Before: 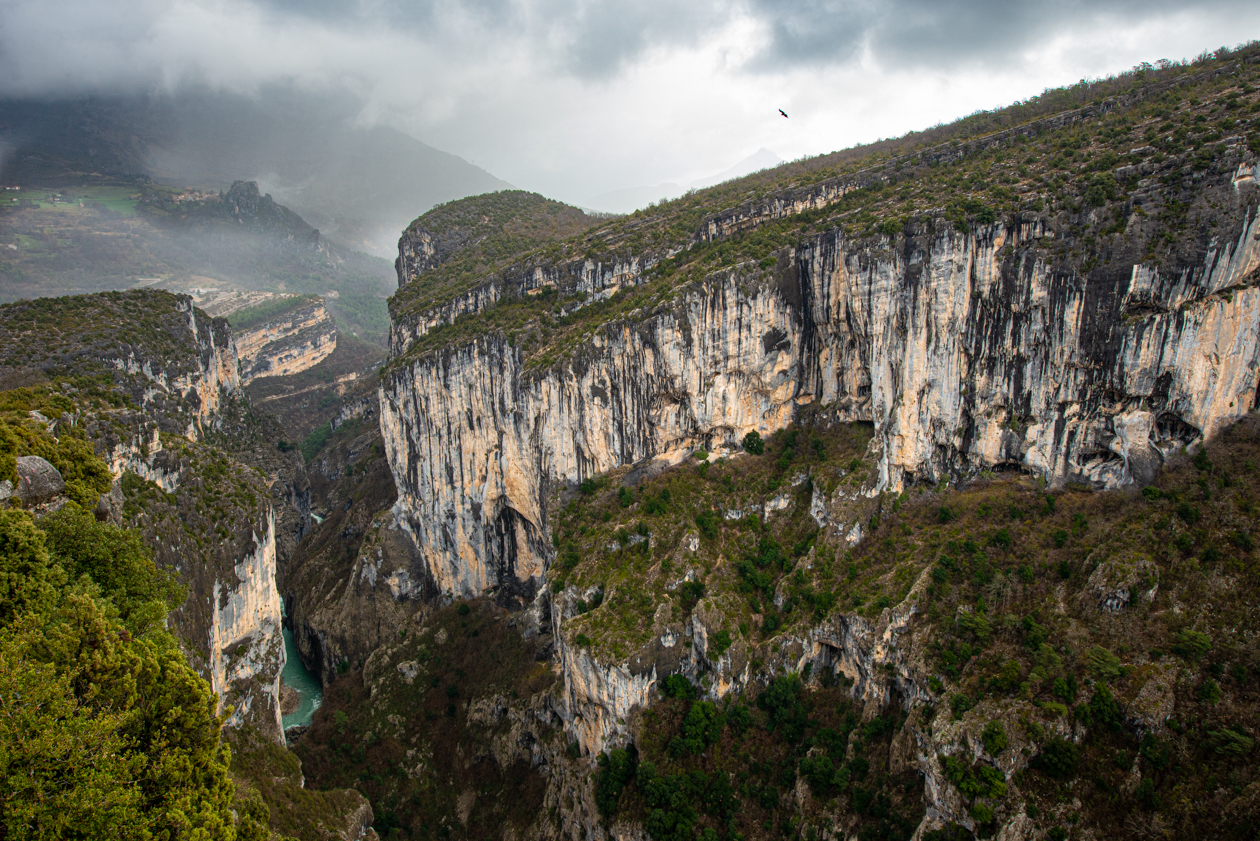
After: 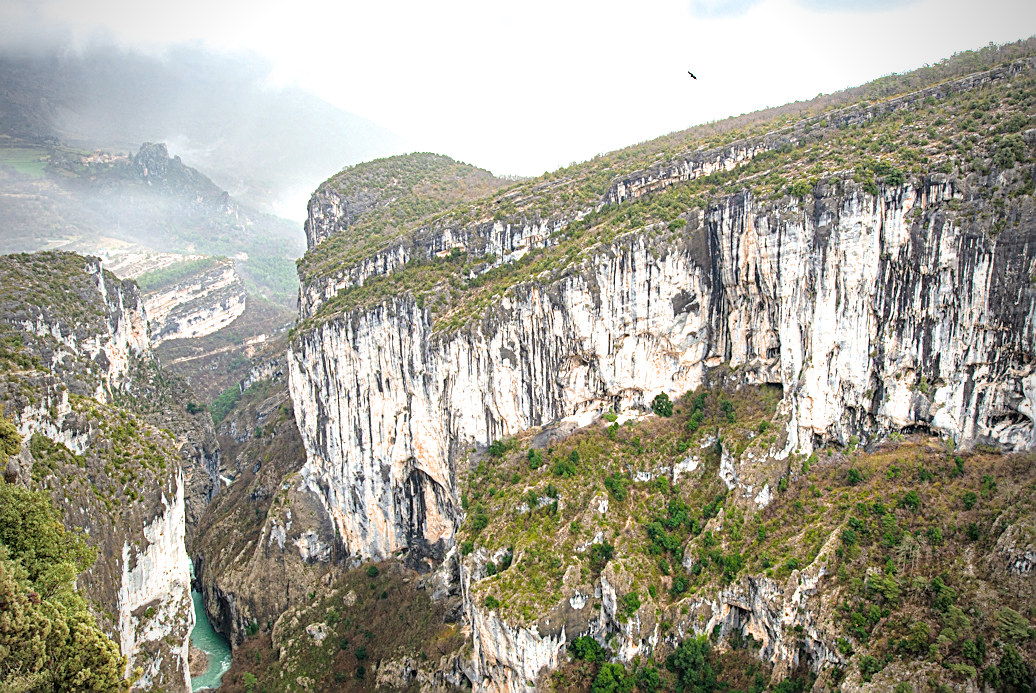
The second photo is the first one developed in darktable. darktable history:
crop and rotate: left 7.229%, top 4.569%, right 10.513%, bottom 12.959%
sharpen: on, module defaults
vignetting: unbound false
filmic rgb: middle gray luminance 18.28%, black relative exposure -10.46 EV, white relative exposure 3.42 EV, threshold 3.01 EV, target black luminance 0%, hardness 6.04, latitude 98.19%, contrast 0.853, shadows ↔ highlights balance 0.467%, enable highlight reconstruction true
exposure: black level correction 0, exposure 1.096 EV, compensate exposure bias true, compensate highlight preservation false
